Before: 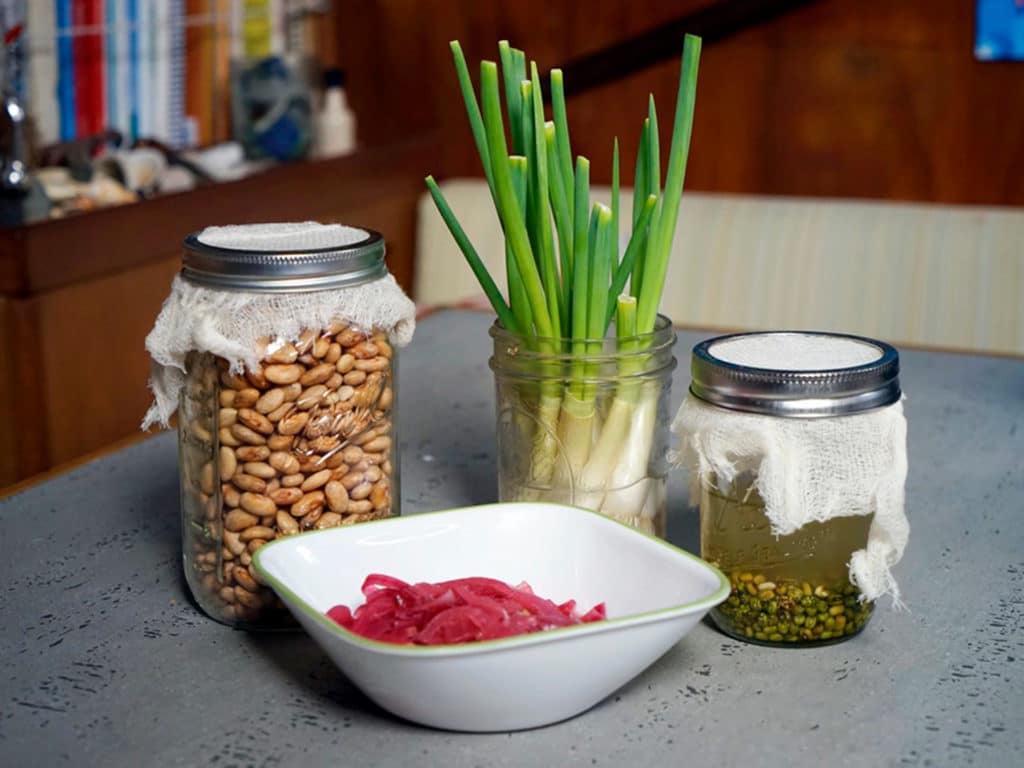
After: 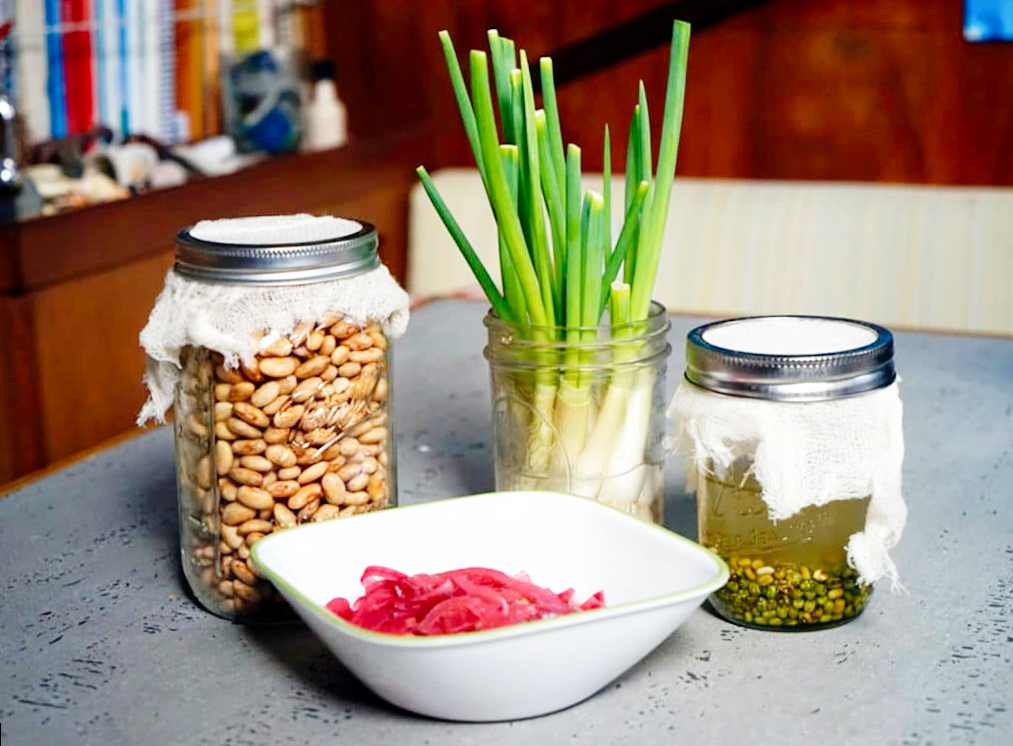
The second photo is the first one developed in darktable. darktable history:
base curve: curves: ch0 [(0, 0) (0.008, 0.007) (0.022, 0.029) (0.048, 0.089) (0.092, 0.197) (0.191, 0.399) (0.275, 0.534) (0.357, 0.65) (0.477, 0.78) (0.542, 0.833) (0.799, 0.973) (1, 1)], preserve colors none
rotate and perspective: rotation -1°, crop left 0.011, crop right 0.989, crop top 0.025, crop bottom 0.975
